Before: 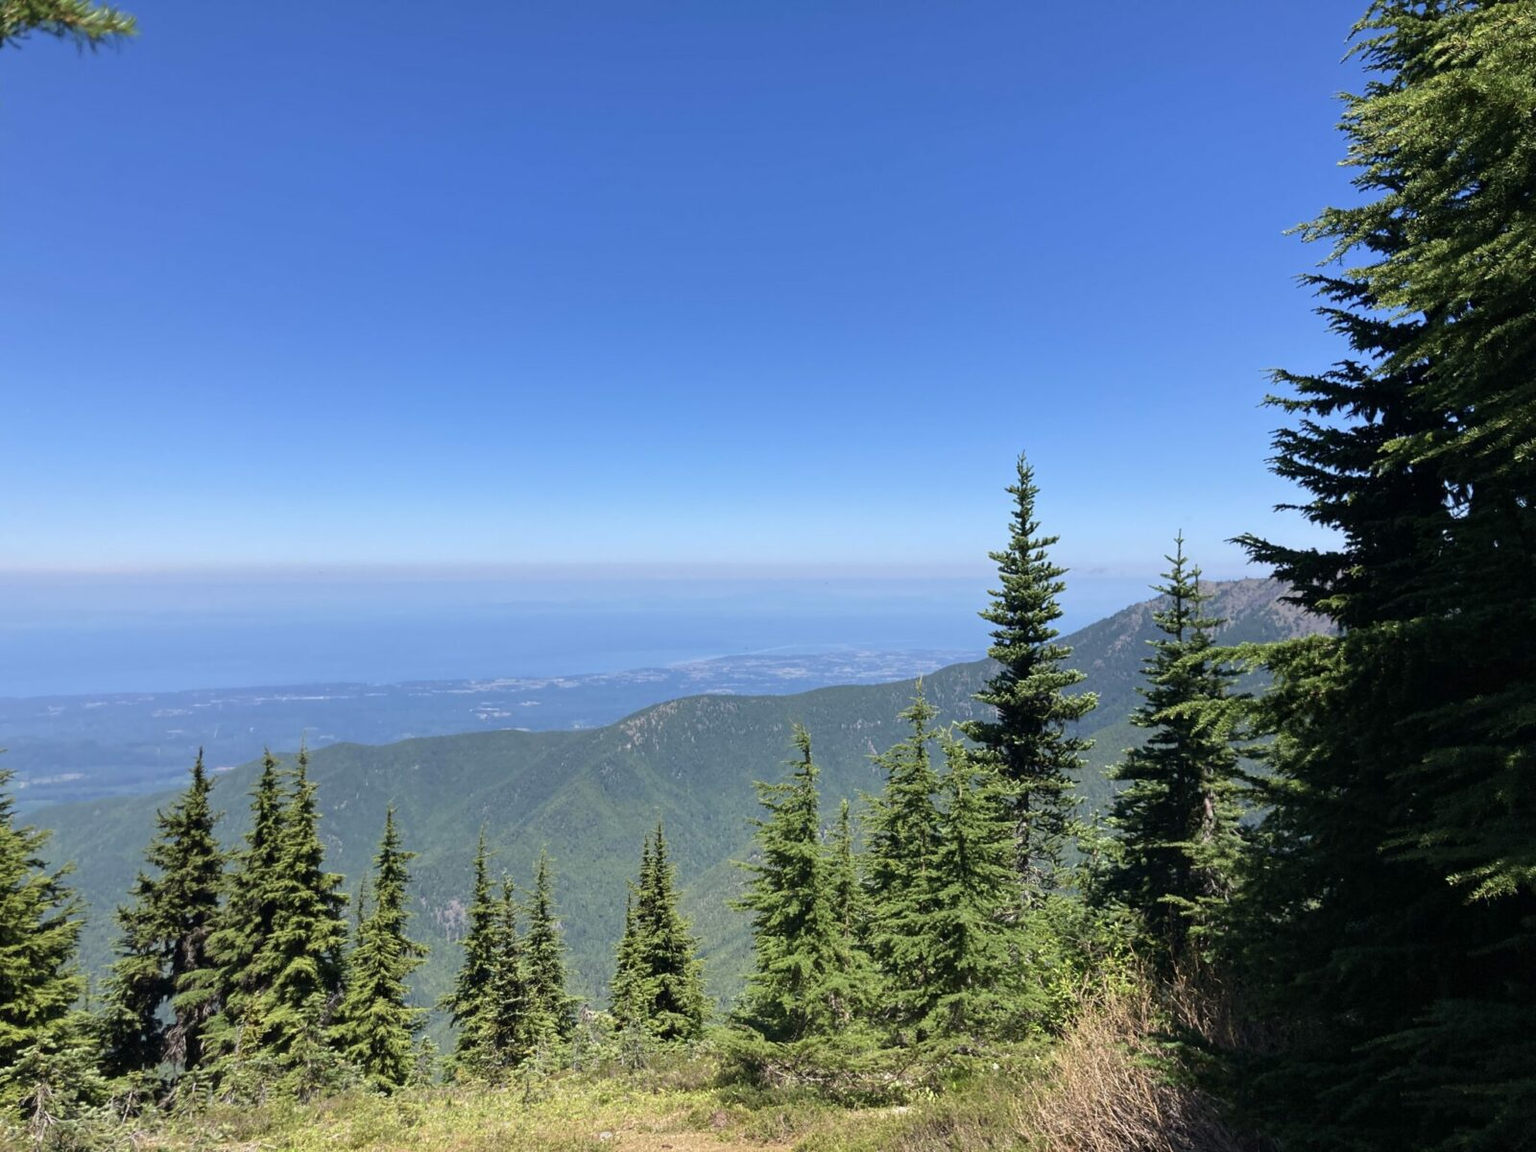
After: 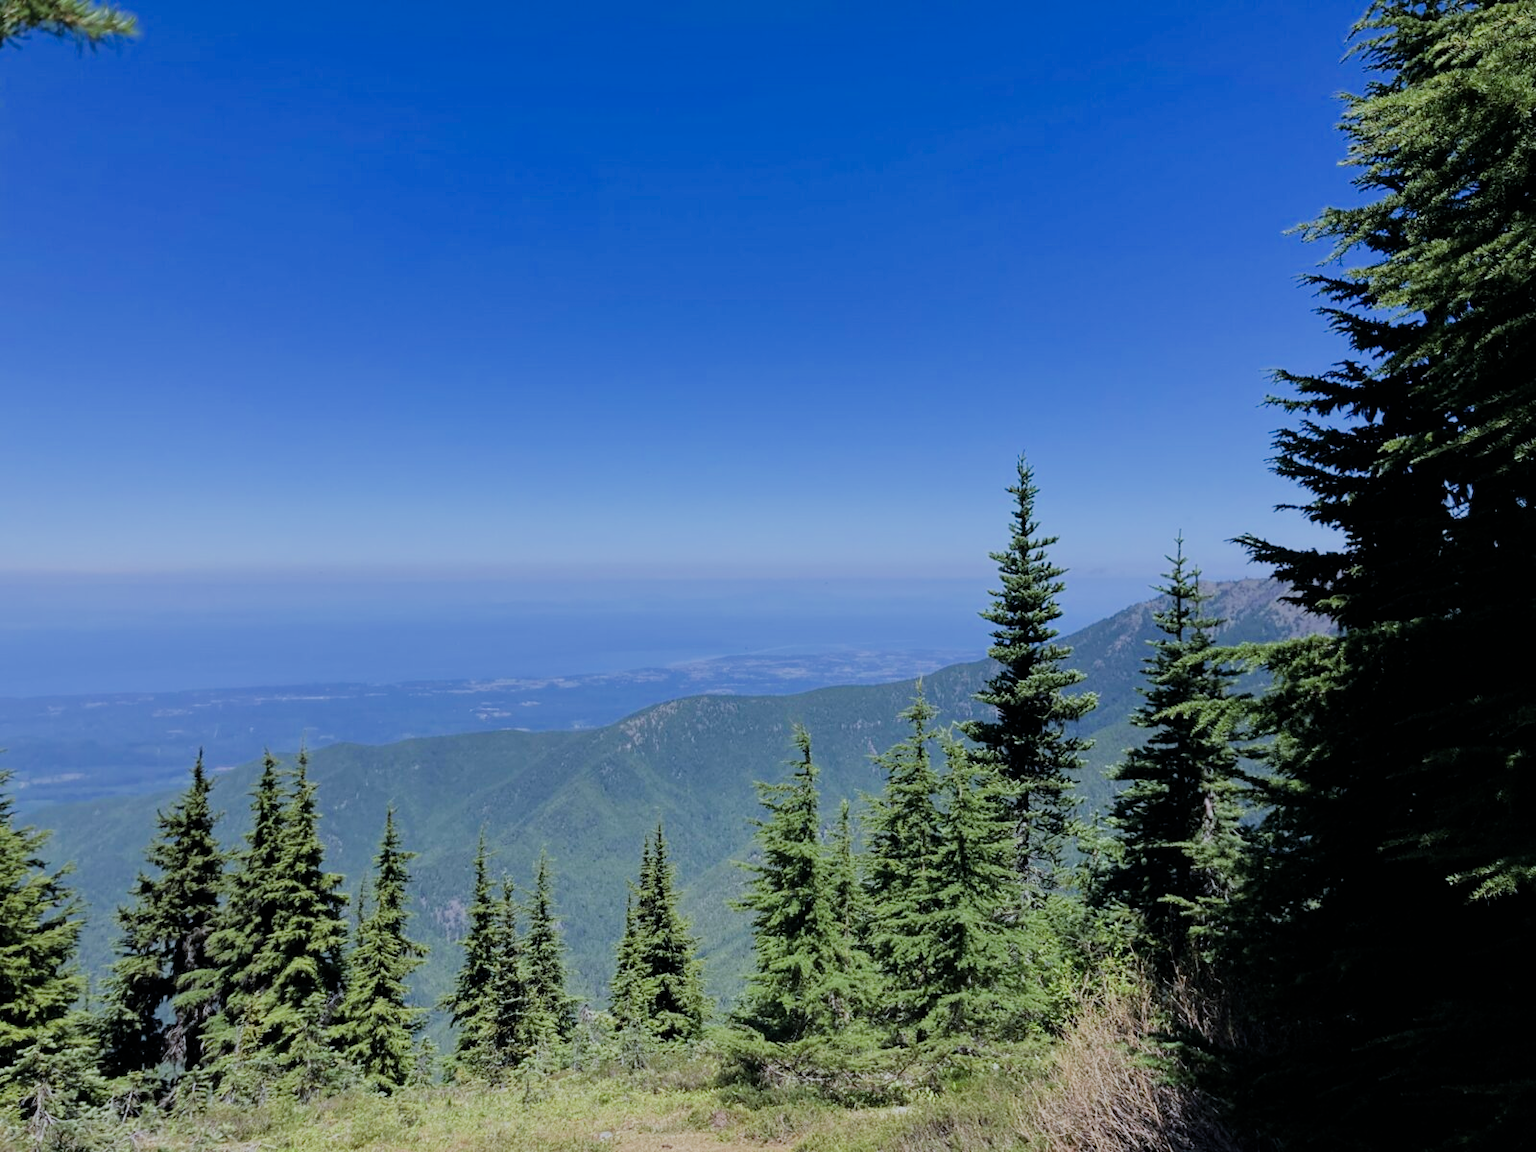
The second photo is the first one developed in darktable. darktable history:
color calibration: output R [0.994, 0.059, -0.119, 0], output G [-0.036, 1.09, -0.119, 0], output B [0.078, -0.108, 0.961, 0], illuminant custom, x 0.371, y 0.382, temperature 4281.14 K
filmic rgb: black relative exposure -6.98 EV, white relative exposure 5.63 EV, hardness 2.86
